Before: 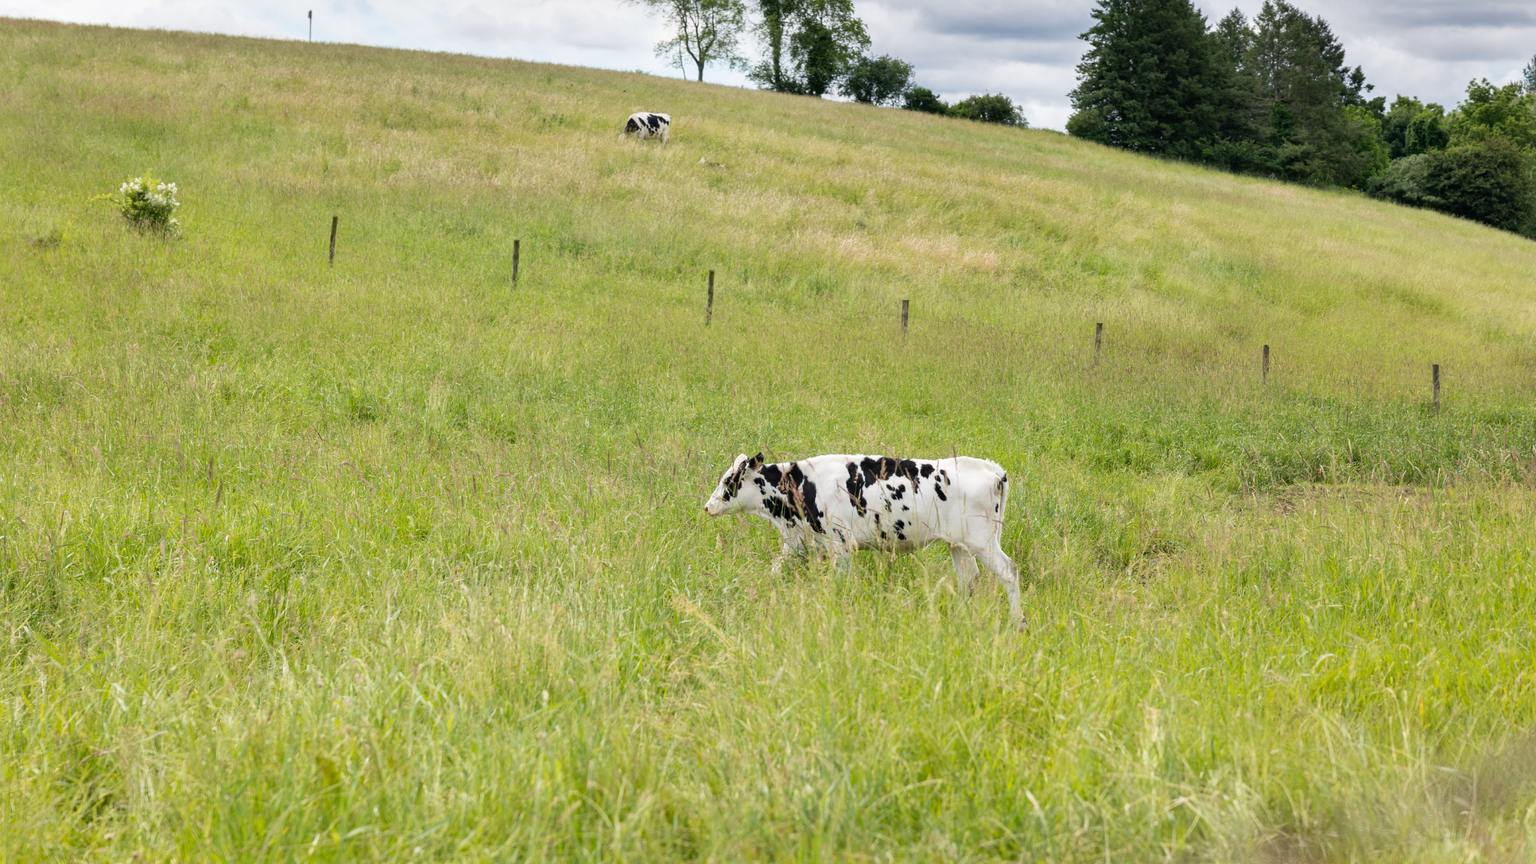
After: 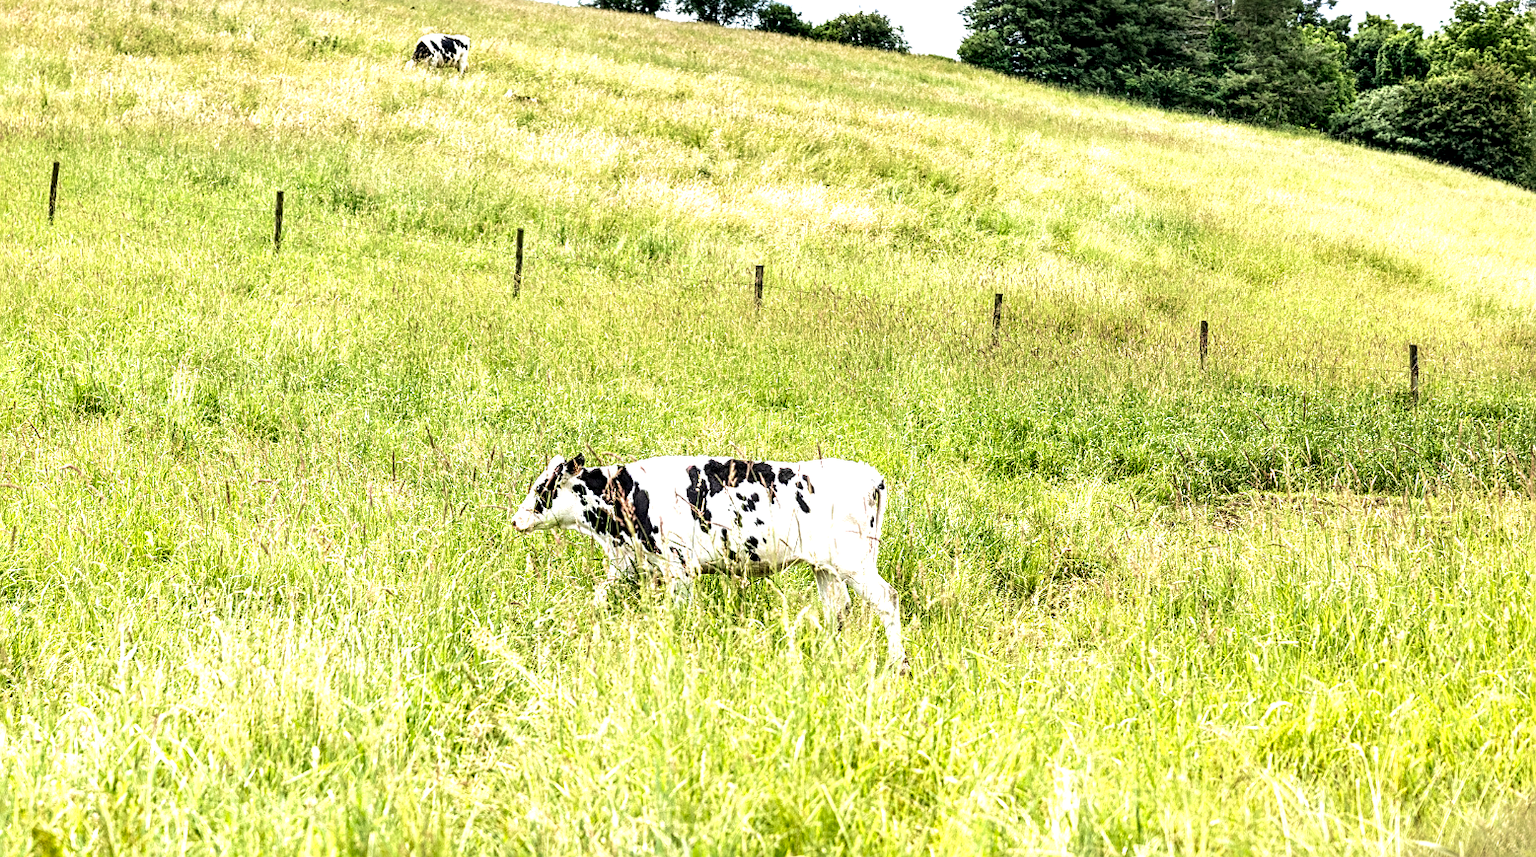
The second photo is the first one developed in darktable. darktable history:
sharpen: on, module defaults
velvia: on, module defaults
crop: left 18.898%, top 9.856%, right 0.001%, bottom 9.641%
local contrast: detail 204%
exposure: exposure 1 EV, compensate highlight preservation false
